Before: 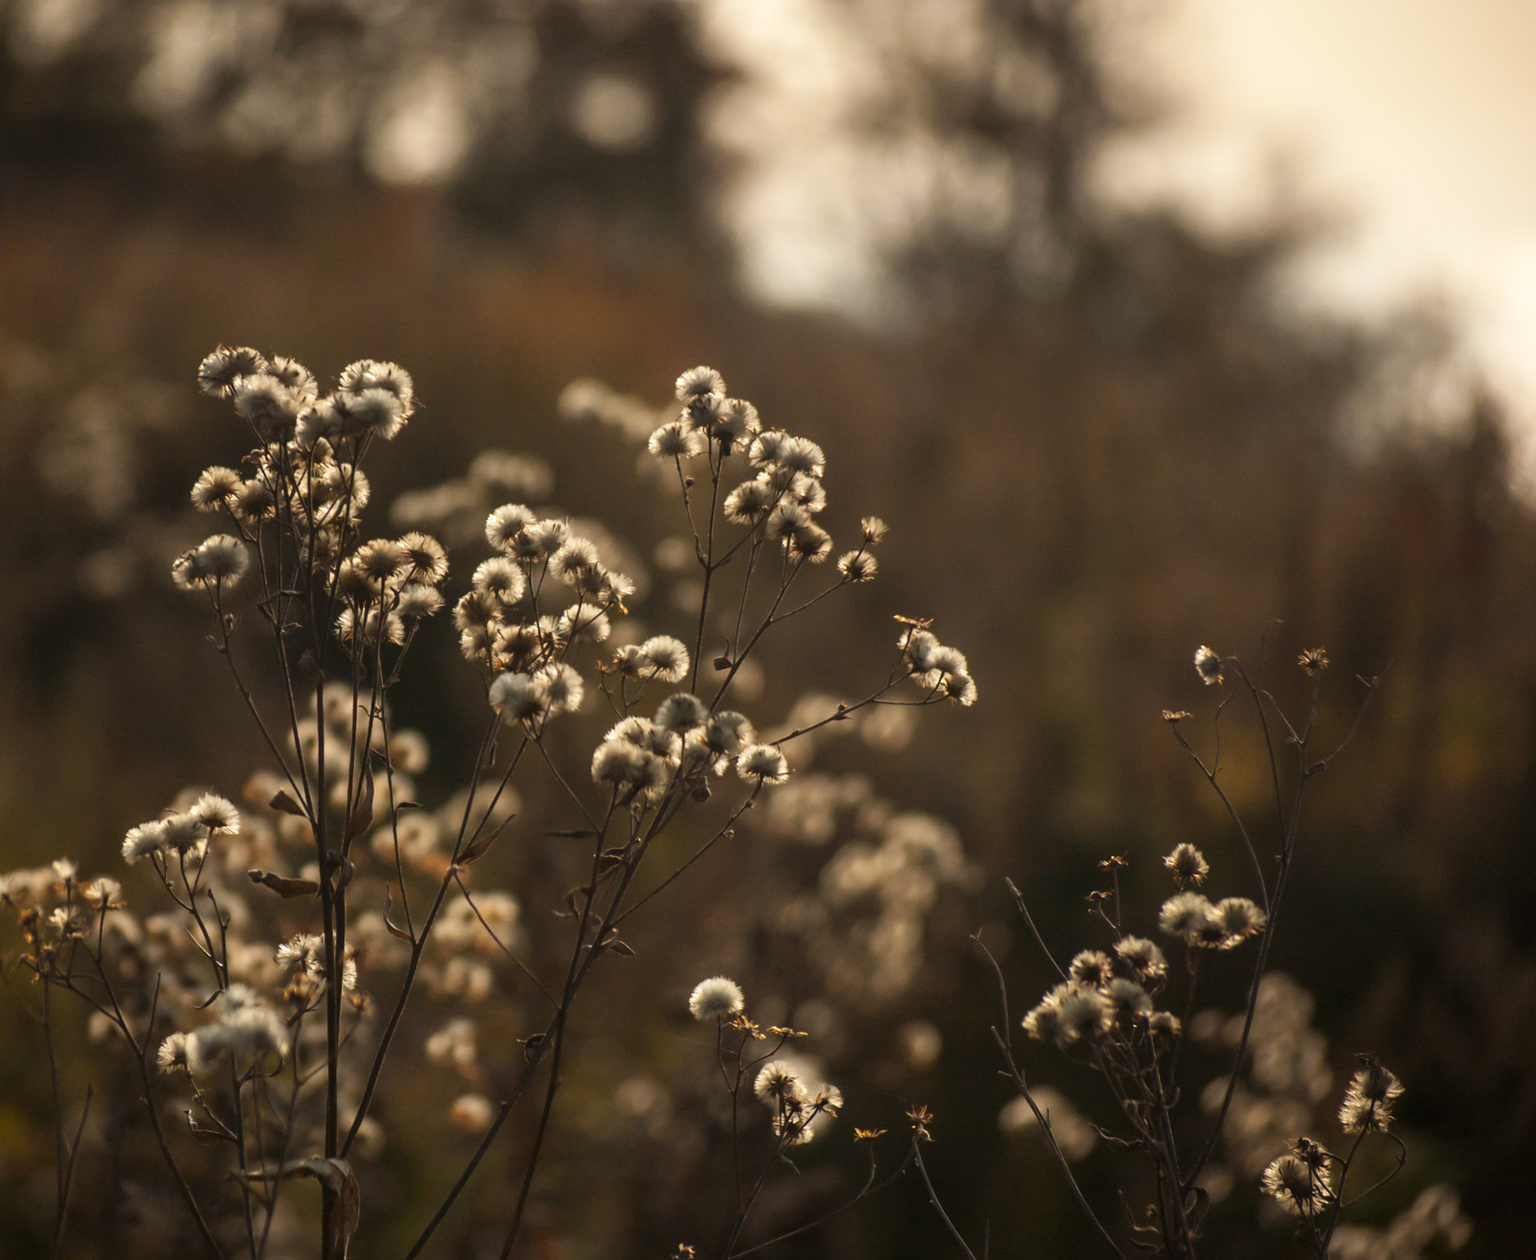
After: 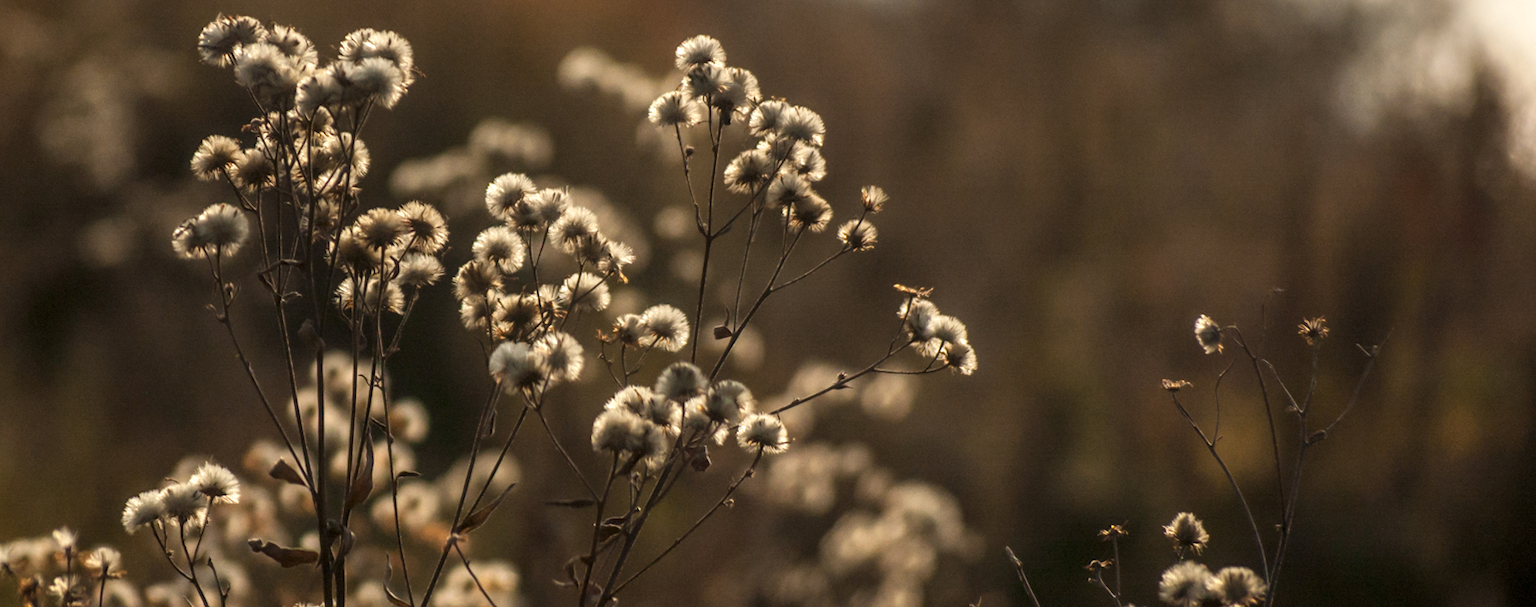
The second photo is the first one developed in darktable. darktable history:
crop and rotate: top 26.338%, bottom 25.44%
local contrast: detail 130%
